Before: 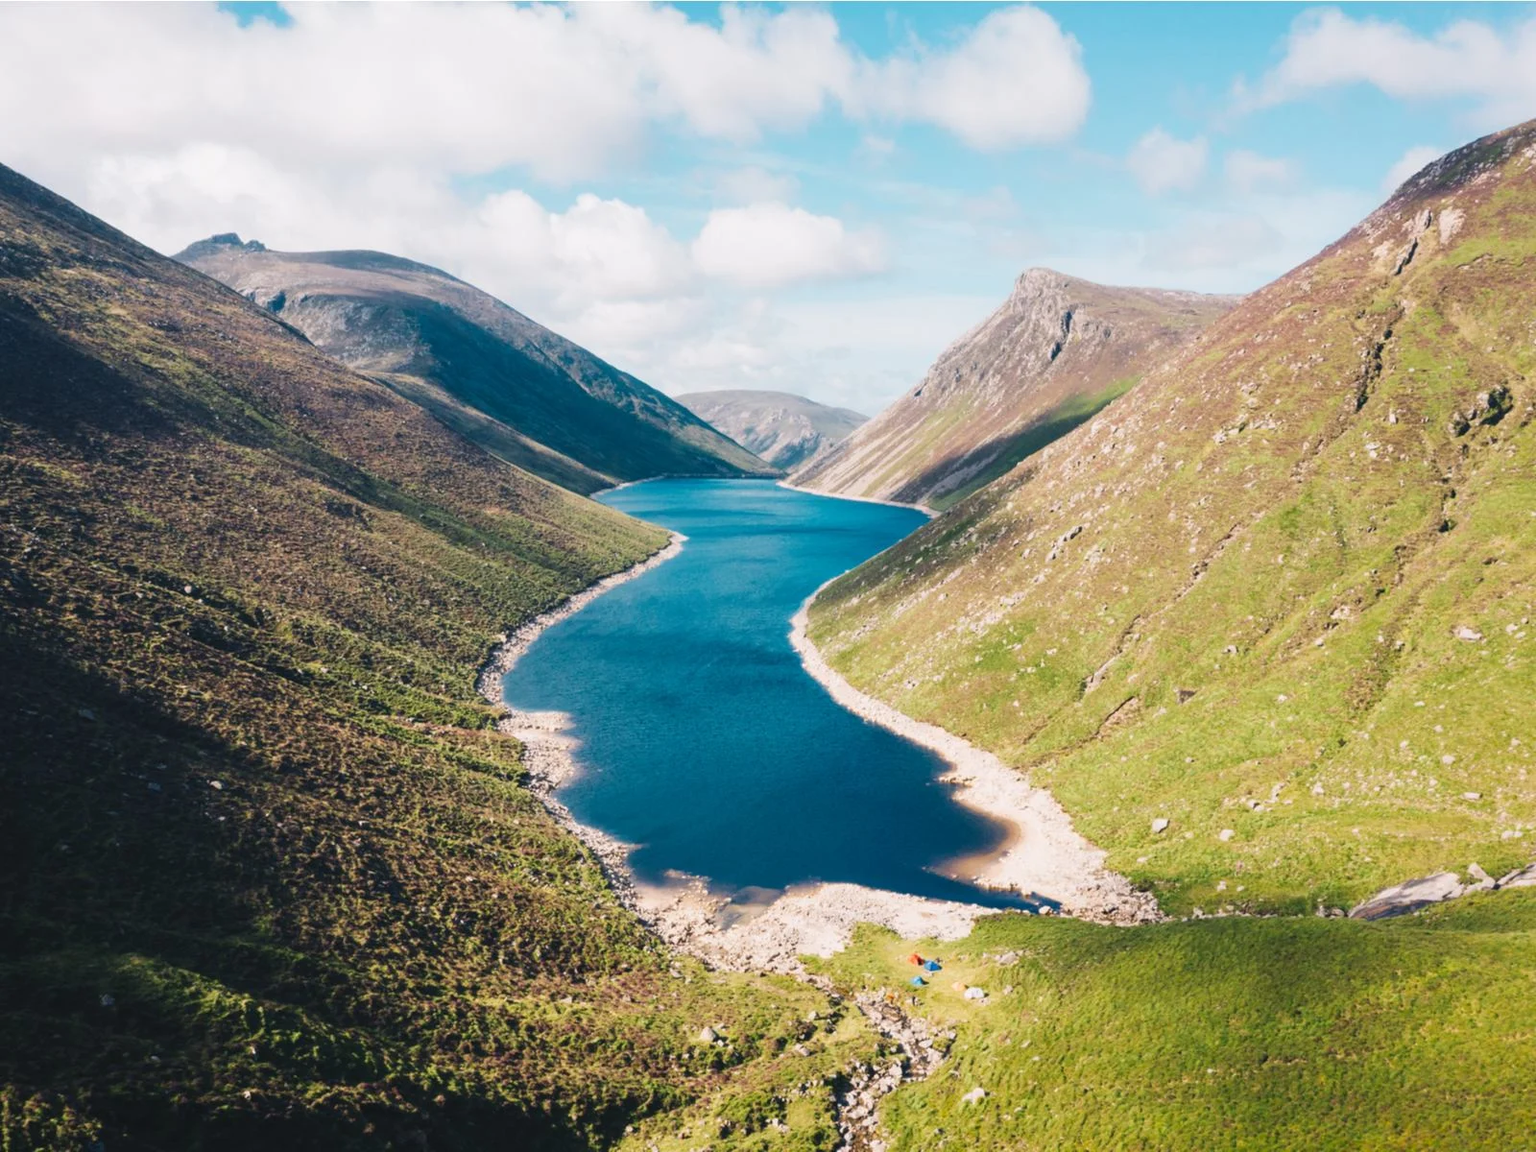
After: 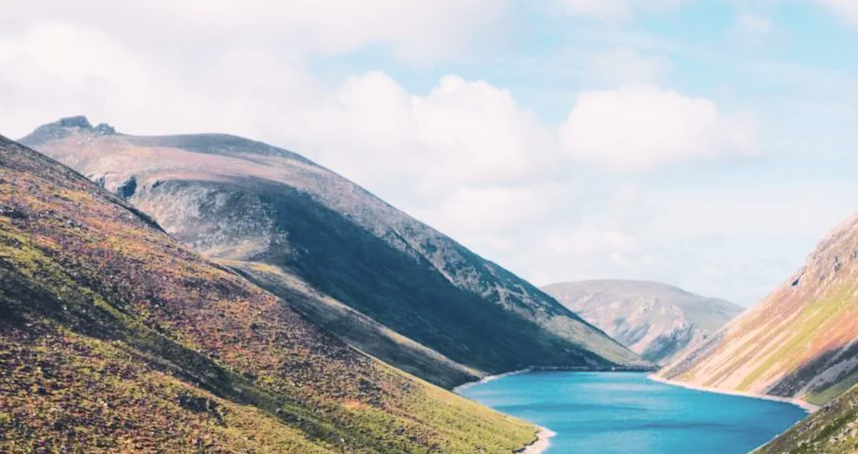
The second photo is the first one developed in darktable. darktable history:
crop: left 10.121%, top 10.631%, right 36.218%, bottom 51.526%
tone curve: curves: ch0 [(0, 0) (0.239, 0.248) (0.508, 0.606) (0.828, 0.878) (1, 1)]; ch1 [(0, 0) (0.401, 0.42) (0.442, 0.47) (0.492, 0.498) (0.511, 0.516) (0.555, 0.586) (0.681, 0.739) (1, 1)]; ch2 [(0, 0) (0.411, 0.433) (0.5, 0.504) (0.545, 0.574) (1, 1)], color space Lab, independent channels, preserve colors none
contrast brightness saturation: contrast 0.04, saturation 0.16
